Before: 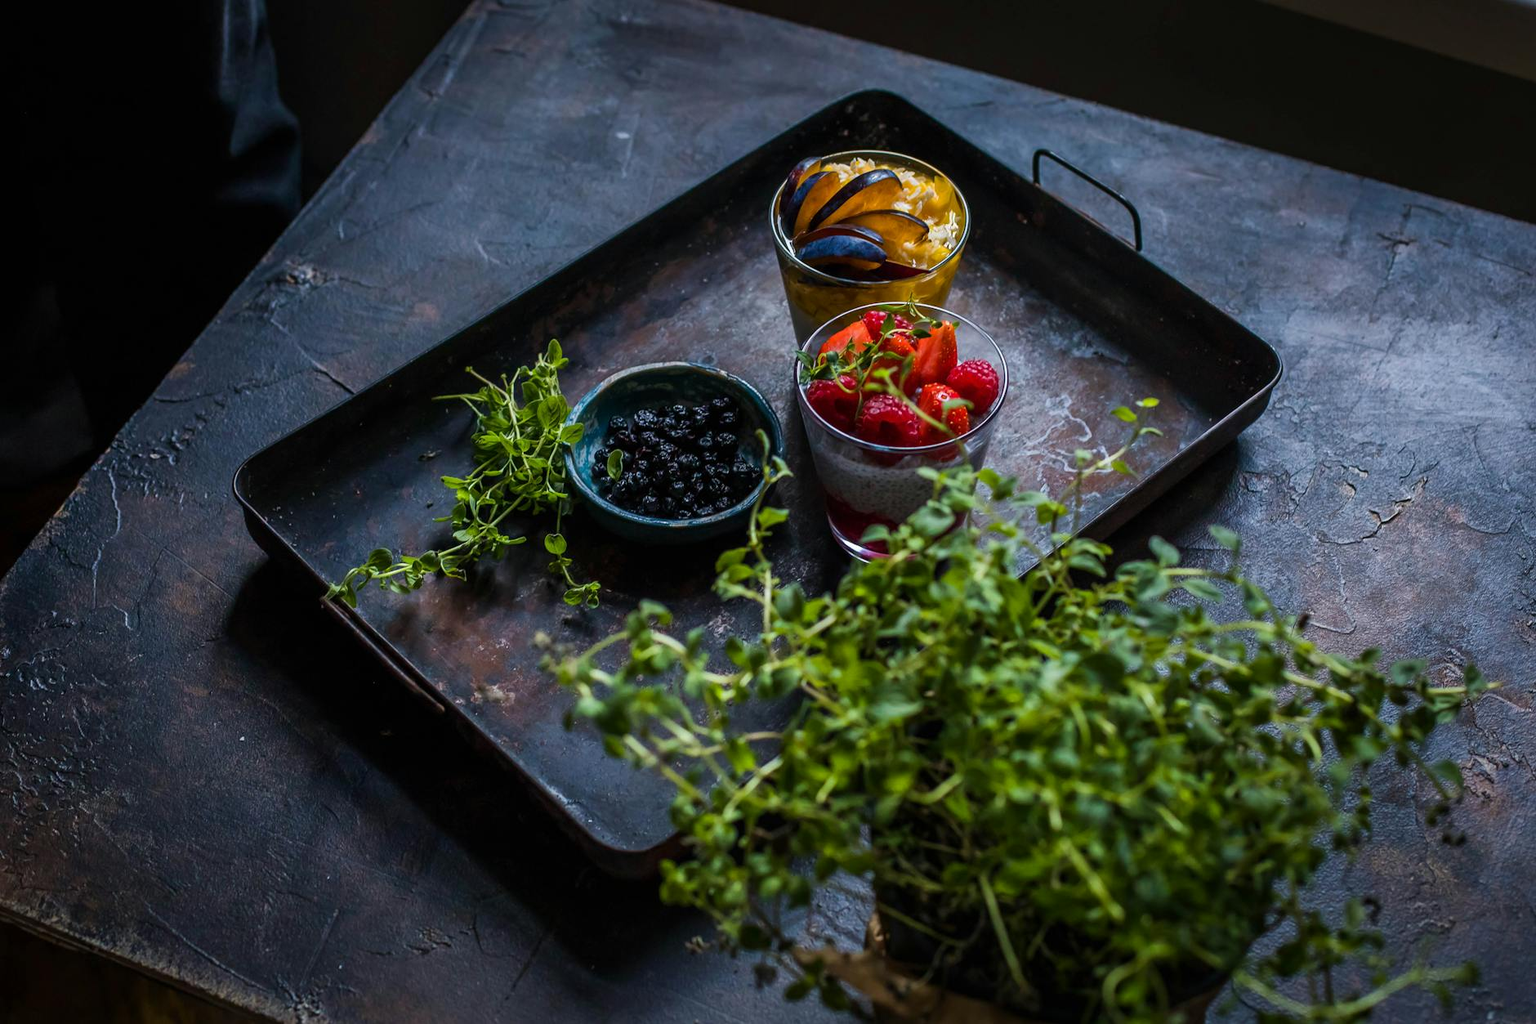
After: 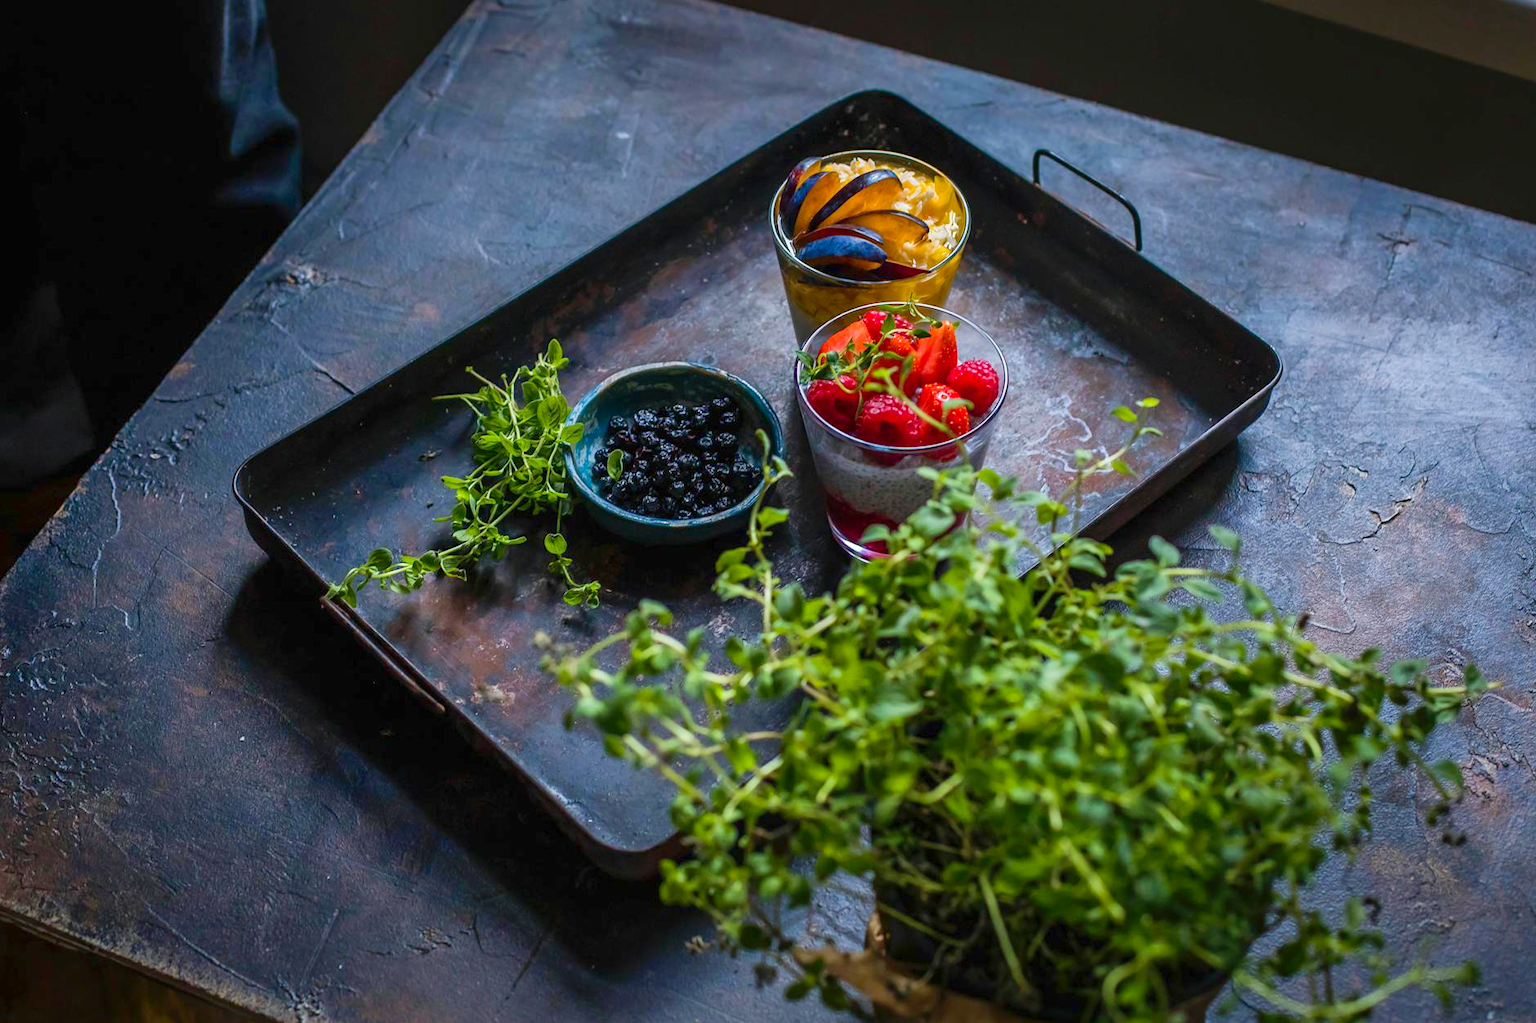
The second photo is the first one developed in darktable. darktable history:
white balance: emerald 1
levels: levels [0, 0.43, 0.984]
